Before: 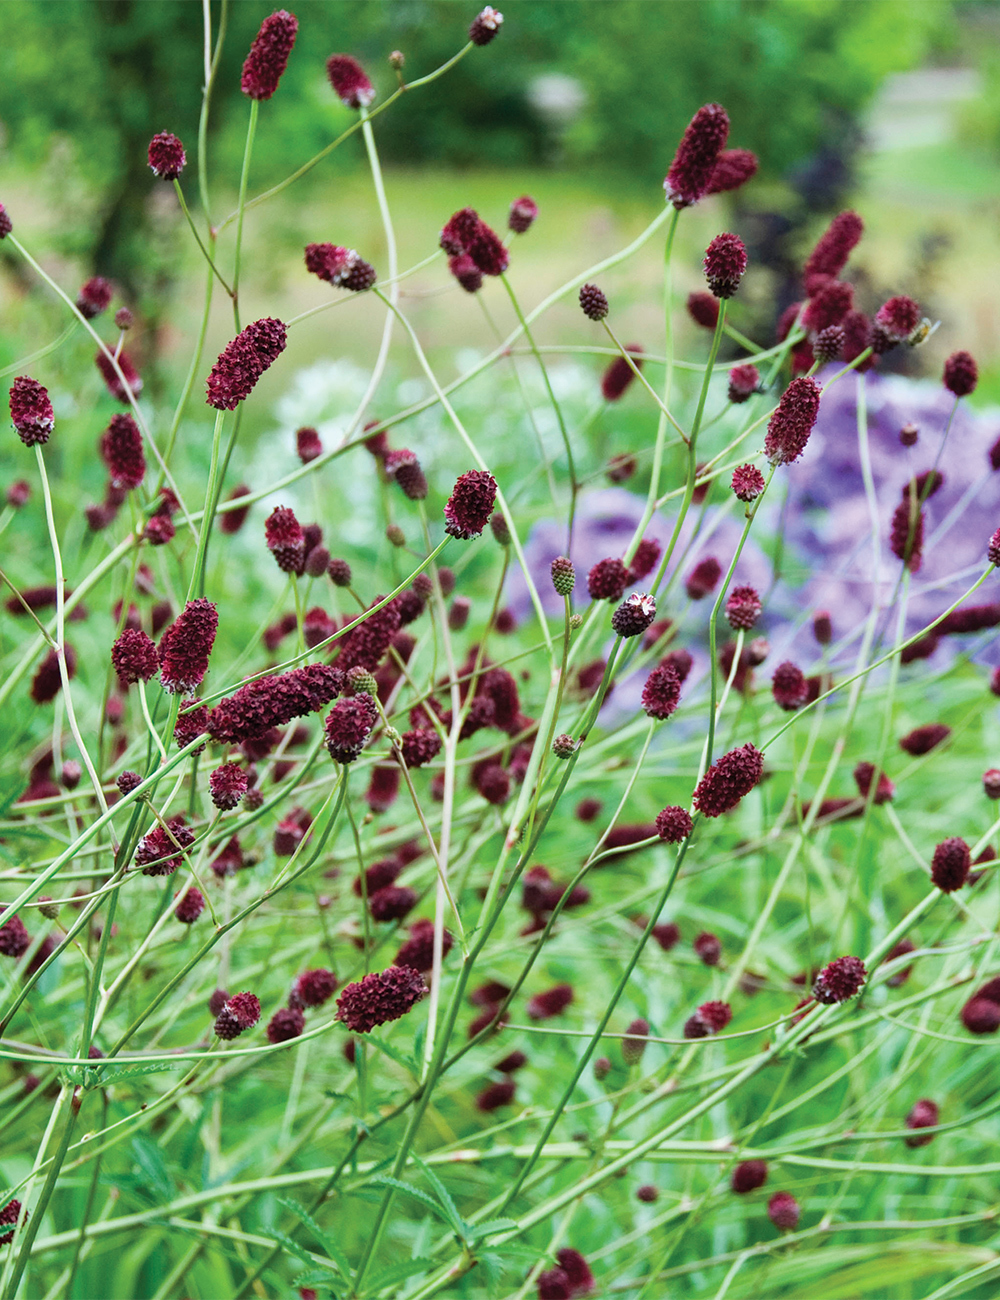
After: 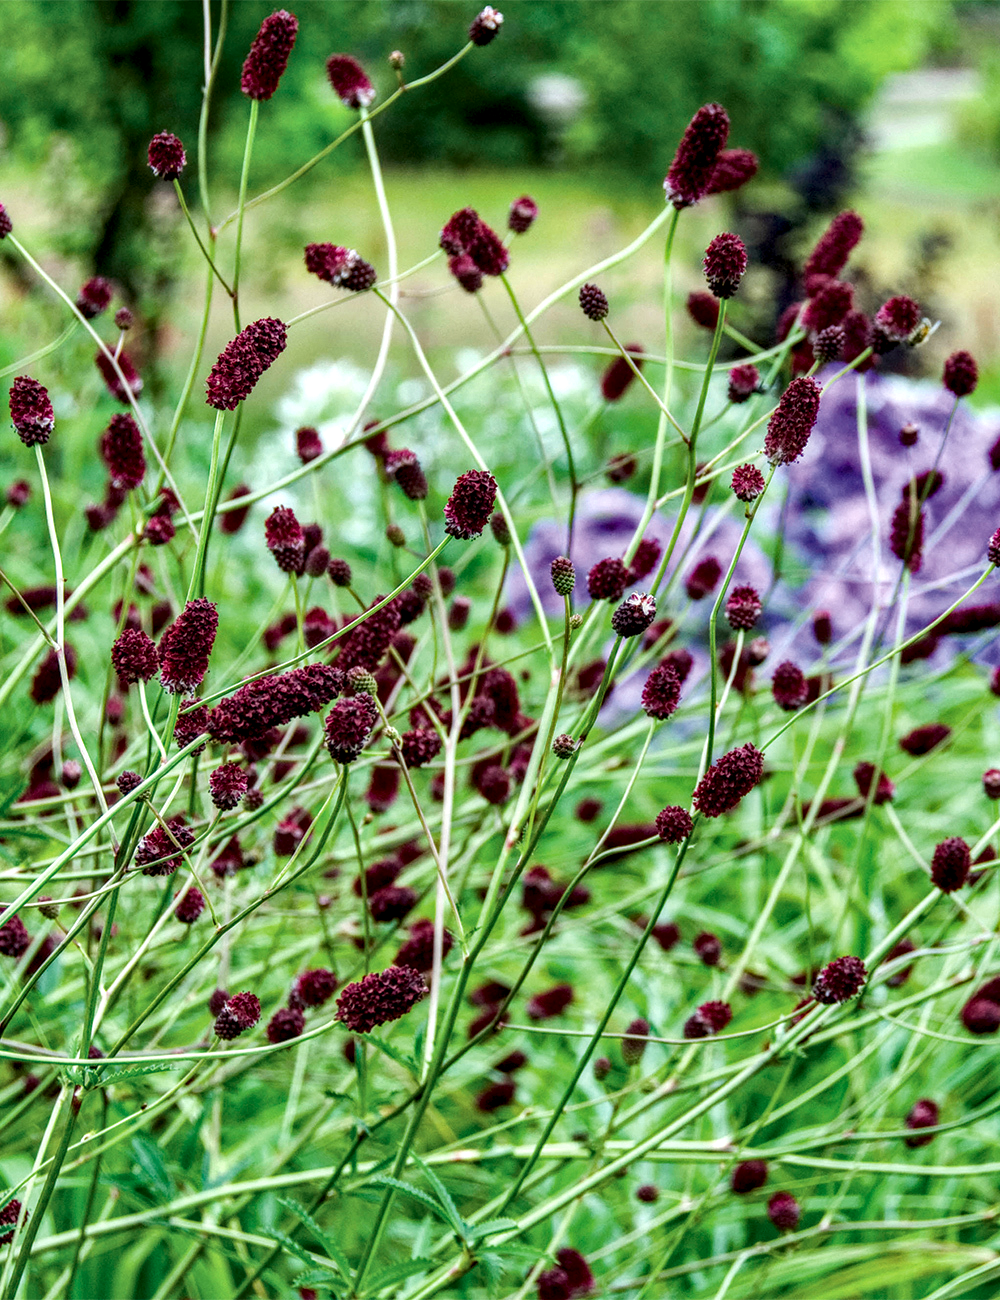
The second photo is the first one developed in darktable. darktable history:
shadows and highlights: shadows -87.75, highlights -36.54, soften with gaussian
local contrast: highlights 21%, shadows 72%, detail 170%
haze removal: compatibility mode true, adaptive false
exposure: compensate highlight preservation false
